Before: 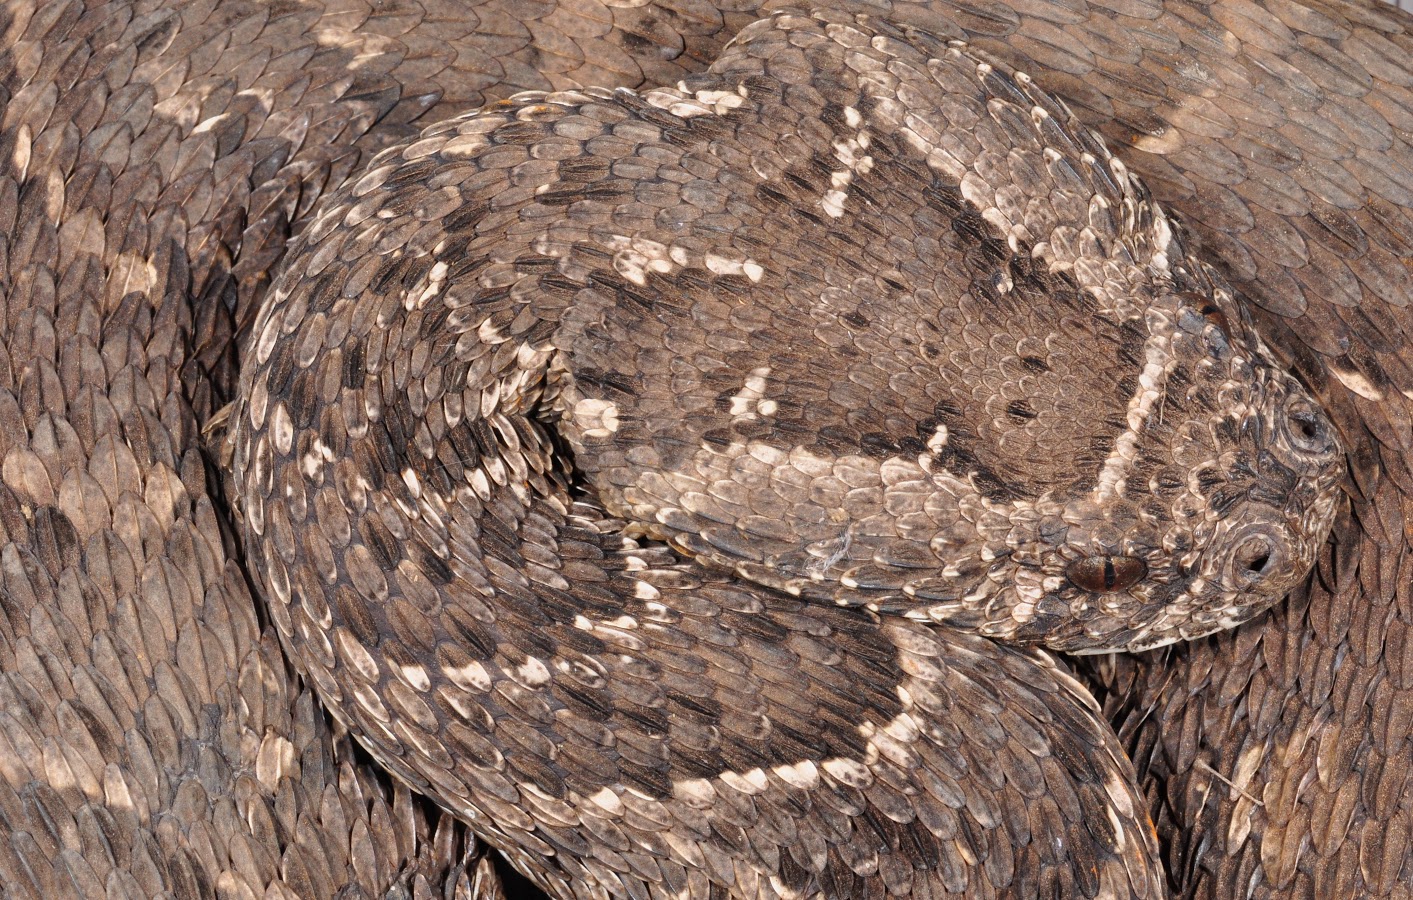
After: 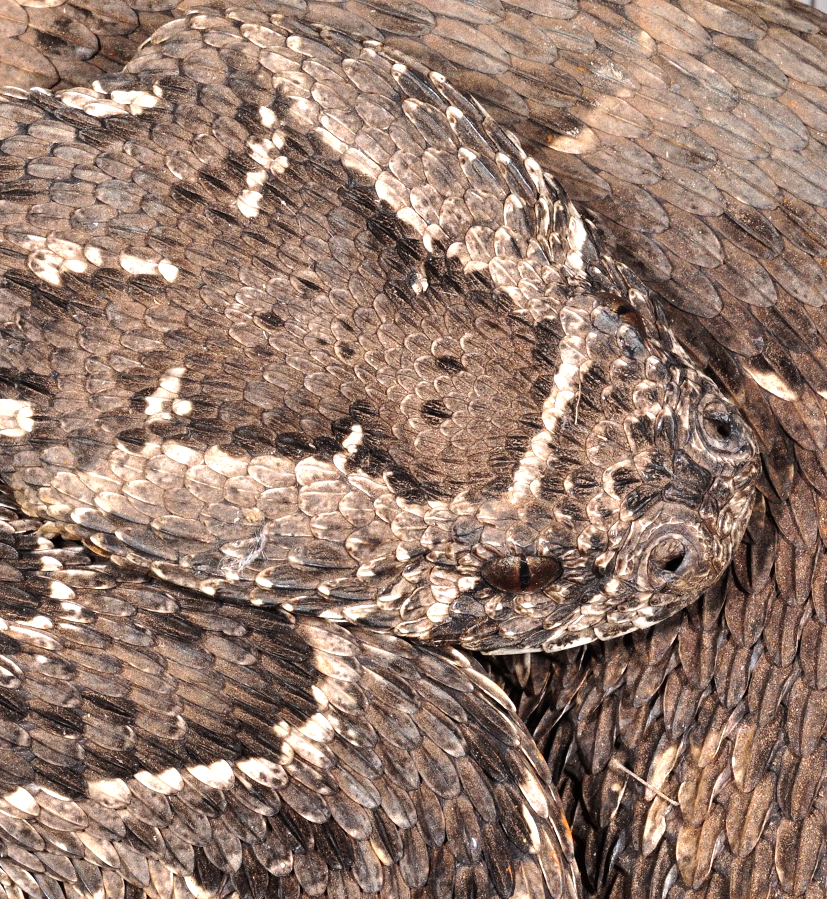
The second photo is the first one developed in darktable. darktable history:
crop: left 41.402%
tone equalizer: -8 EV -0.75 EV, -7 EV -0.7 EV, -6 EV -0.6 EV, -5 EV -0.4 EV, -3 EV 0.4 EV, -2 EV 0.6 EV, -1 EV 0.7 EV, +0 EV 0.75 EV, edges refinement/feathering 500, mask exposure compensation -1.57 EV, preserve details no
